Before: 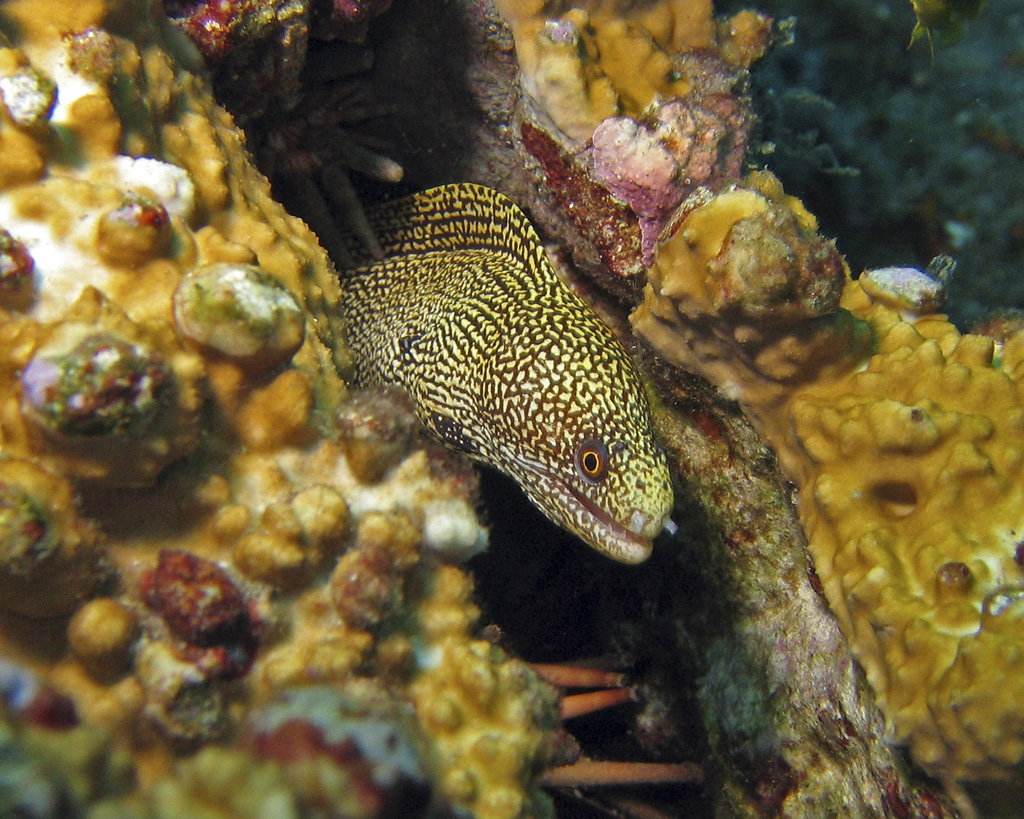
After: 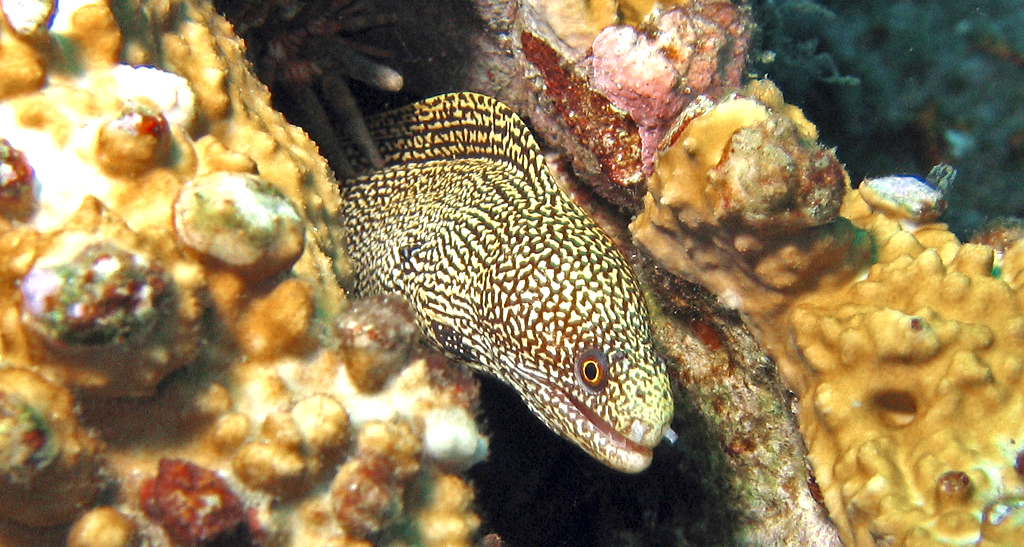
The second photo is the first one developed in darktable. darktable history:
crop: top 11.14%, bottom 22.04%
color zones: curves: ch0 [(0, 0.5) (0.125, 0.4) (0.25, 0.5) (0.375, 0.4) (0.5, 0.4) (0.625, 0.35) (0.75, 0.35) (0.875, 0.5)]; ch1 [(0, 0.35) (0.125, 0.45) (0.25, 0.35) (0.375, 0.35) (0.5, 0.35) (0.625, 0.35) (0.75, 0.45) (0.875, 0.35)]; ch2 [(0, 0.6) (0.125, 0.5) (0.25, 0.5) (0.375, 0.6) (0.5, 0.6) (0.625, 0.5) (0.75, 0.5) (0.875, 0.5)]
exposure: black level correction 0, exposure 1.001 EV, compensate exposure bias true, compensate highlight preservation false
